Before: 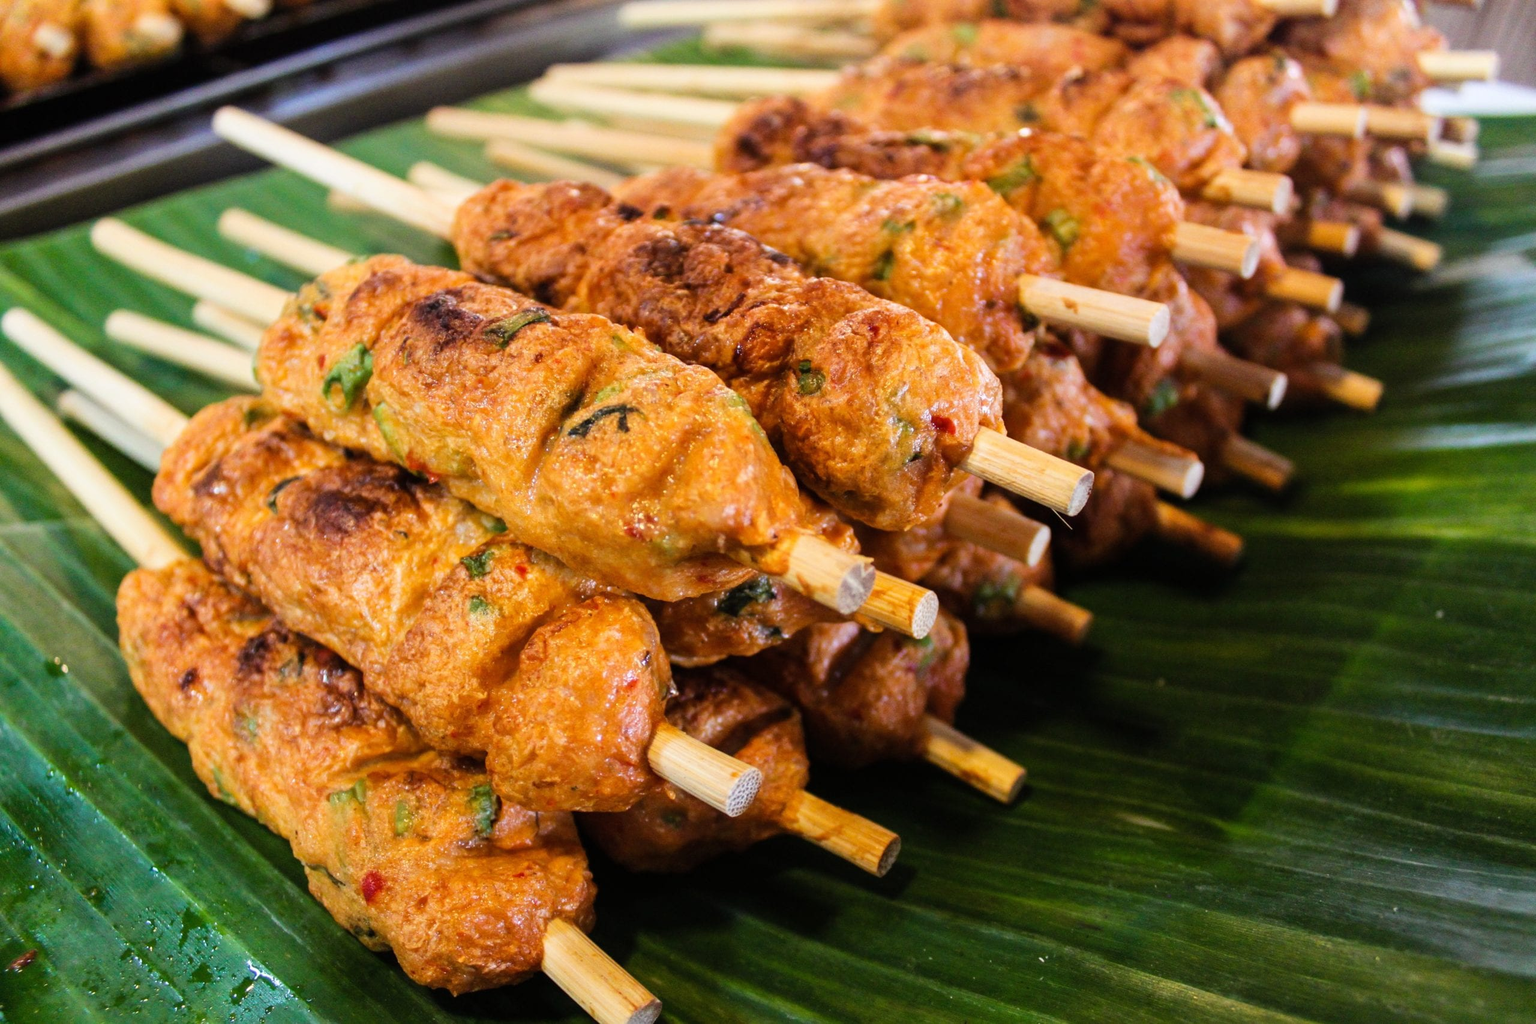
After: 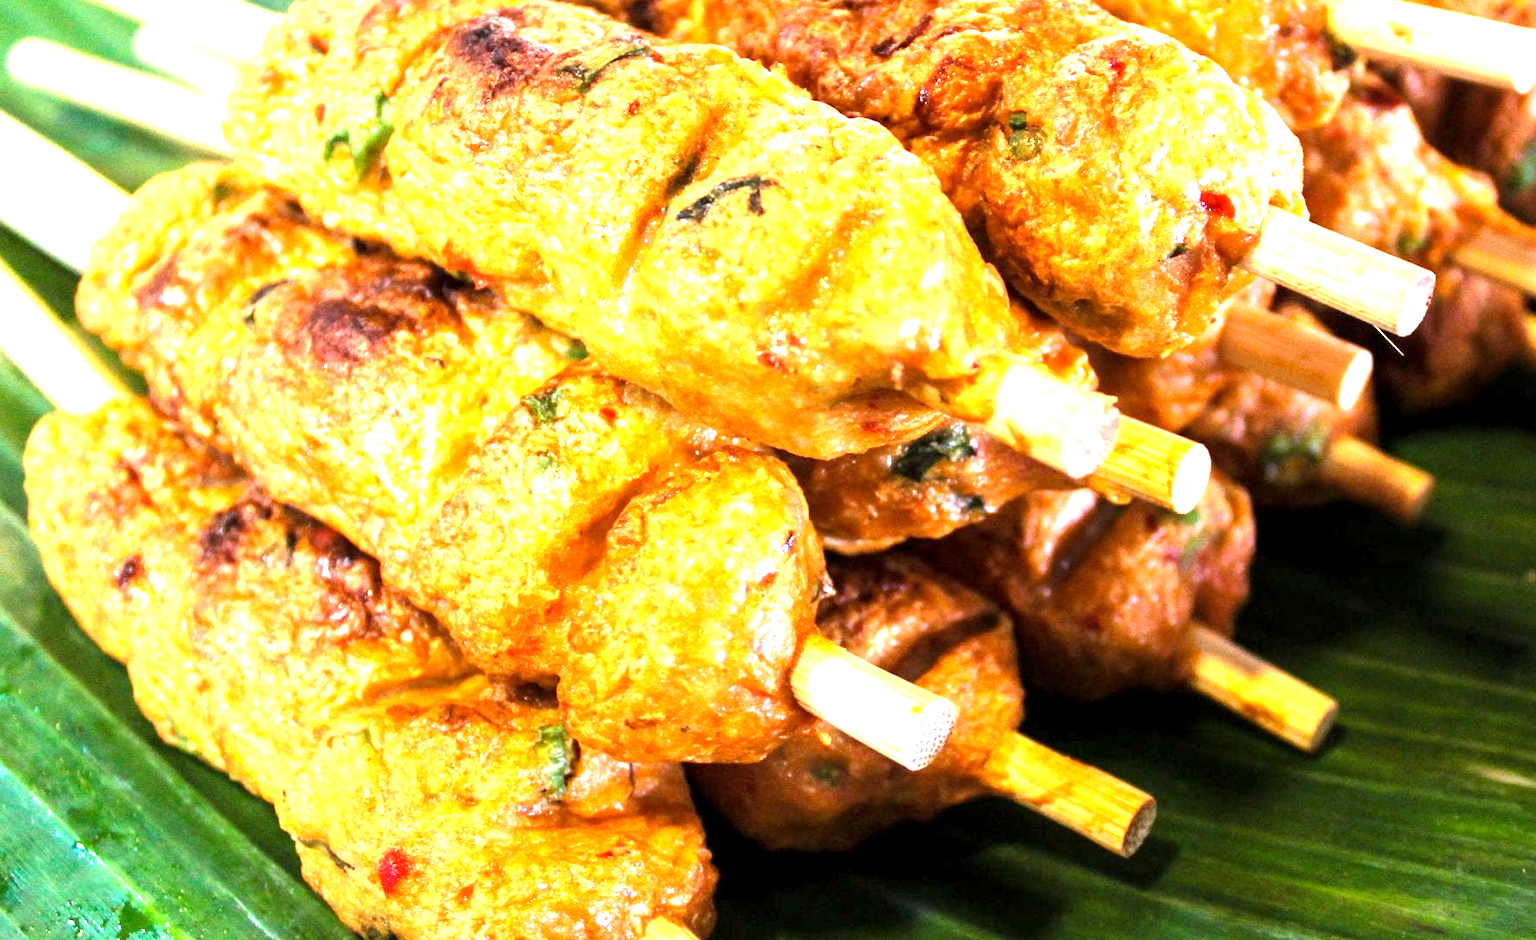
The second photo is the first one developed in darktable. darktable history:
crop: left 6.488%, top 27.668%, right 24.183%, bottom 8.656%
shadows and highlights: radius 334.93, shadows 63.48, highlights 6.06, compress 87.7%, highlights color adjustment 39.73%, soften with gaussian
exposure: black level correction 0.001, exposure 1.84 EV, compensate highlight preservation false
